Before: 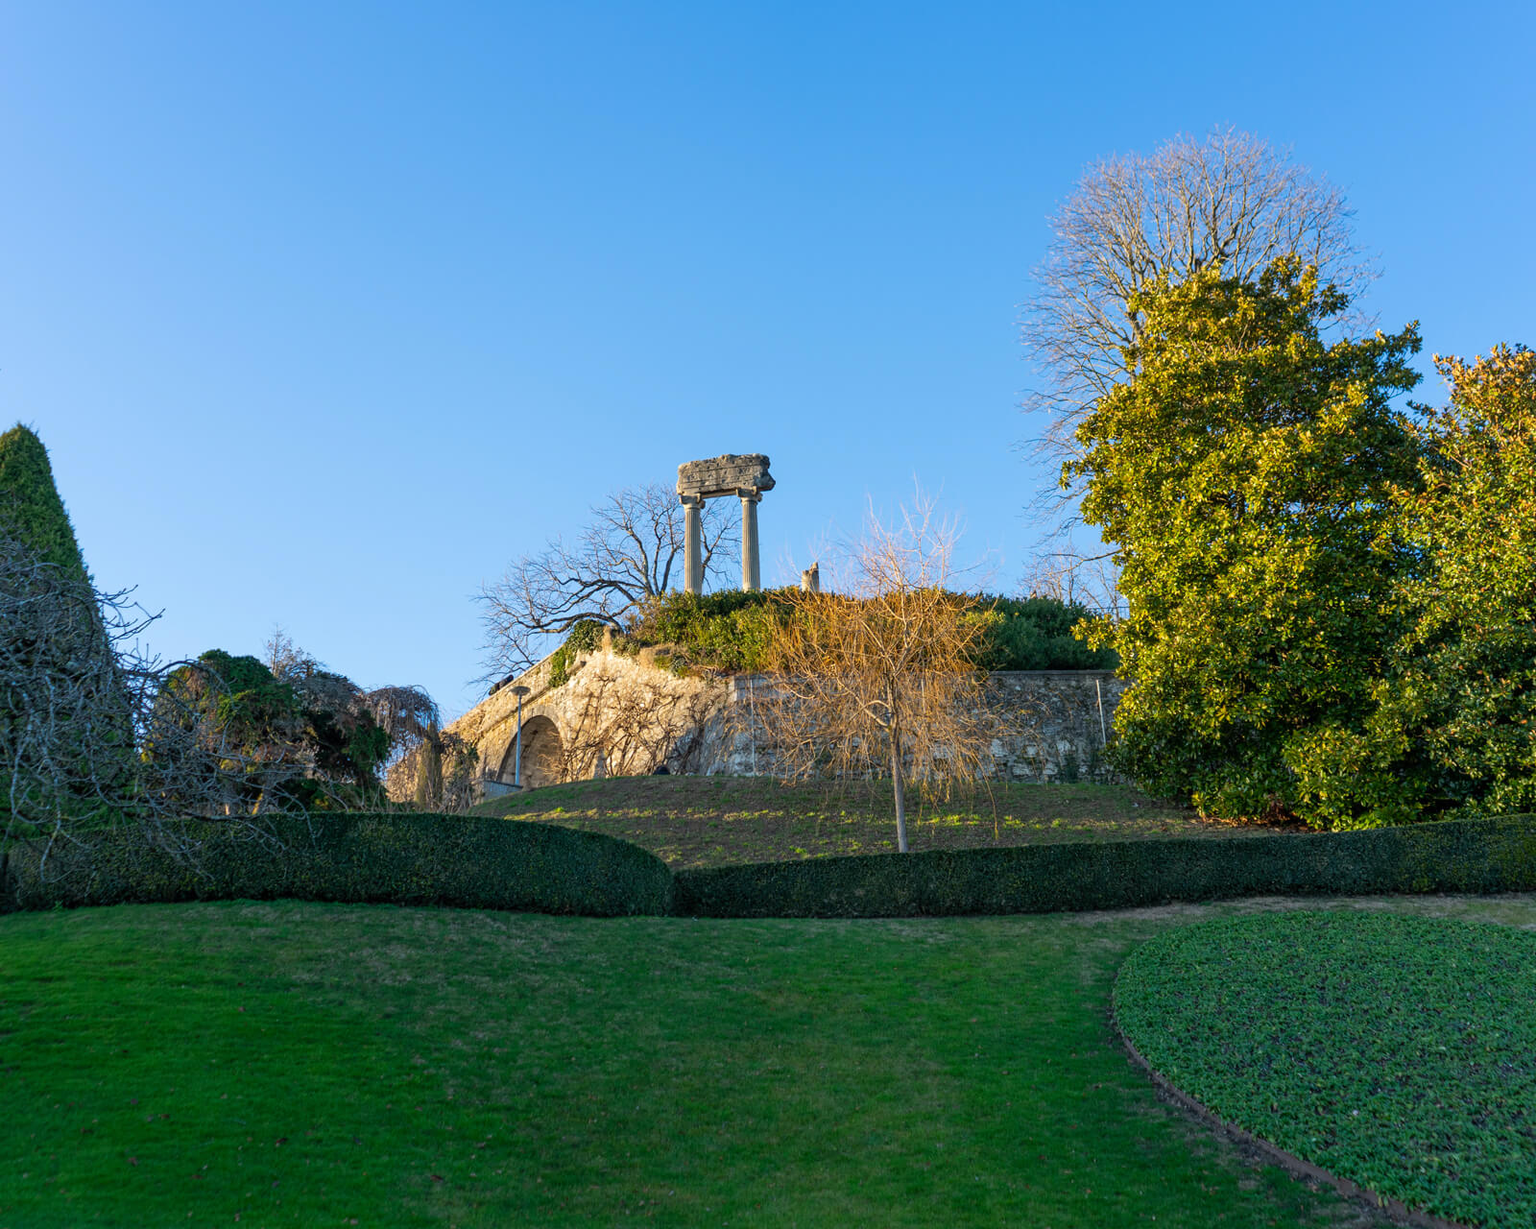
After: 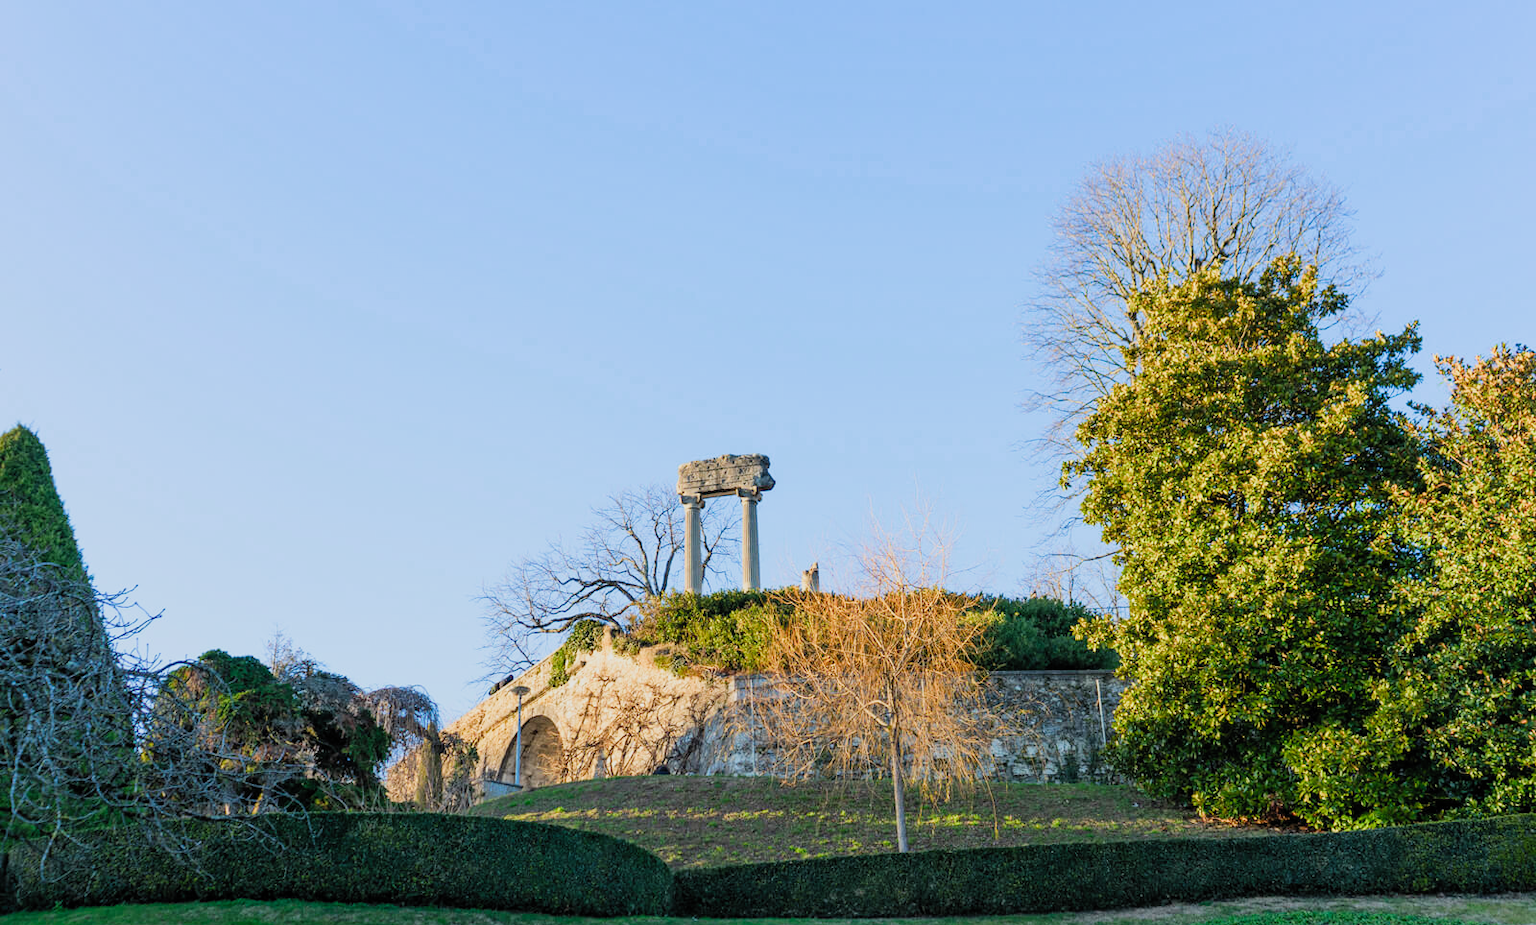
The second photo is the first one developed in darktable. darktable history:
crop: bottom 24.637%
contrast brightness saturation: saturation 0.176
filmic rgb: black relative exposure -7.65 EV, white relative exposure 4.56 EV, hardness 3.61, contrast 1.056, color science v5 (2021), contrast in shadows safe, contrast in highlights safe
exposure: black level correction 0, exposure 0.697 EV, compensate highlight preservation false
